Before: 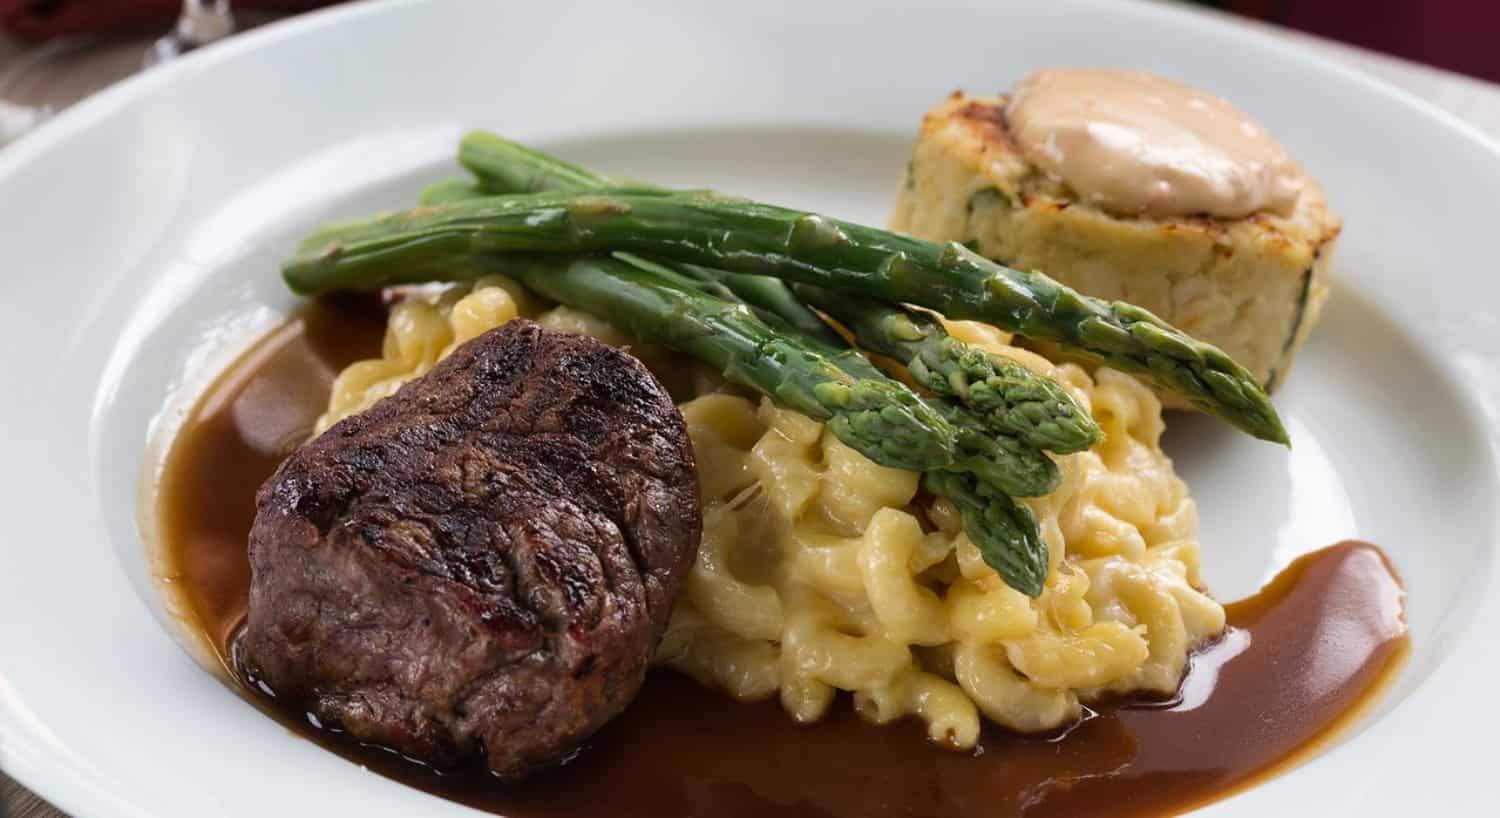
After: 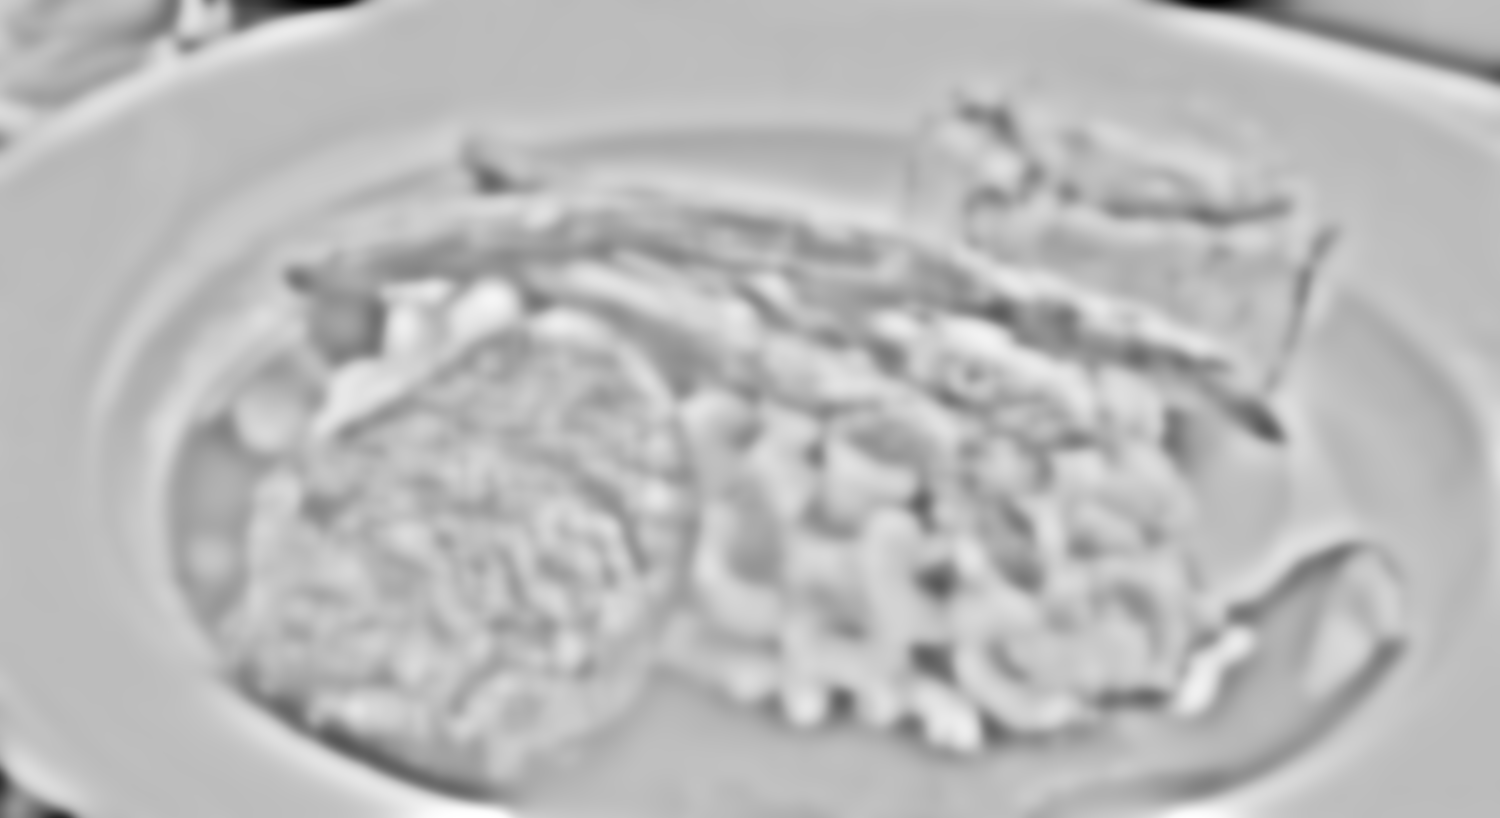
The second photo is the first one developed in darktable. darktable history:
base curve: curves: ch0 [(0, 0) (0.007, 0.004) (0.027, 0.03) (0.046, 0.07) (0.207, 0.54) (0.442, 0.872) (0.673, 0.972) (1, 1)], preserve colors none
highpass: sharpness 49.79%, contrast boost 49.79% | blend: blend mode softlight, opacity 32%; mask: uniform (no mask)
lowpass: on, module defaults | blend: blend mode softlight, opacity 33%; mask: uniform (no mask)
velvia: on, module defaults
tone curve: curves: ch0 [(0, 0) (0.266, 0.247) (0.741, 0.751) (1, 1)], color space Lab, linked channels, preserve colors none
